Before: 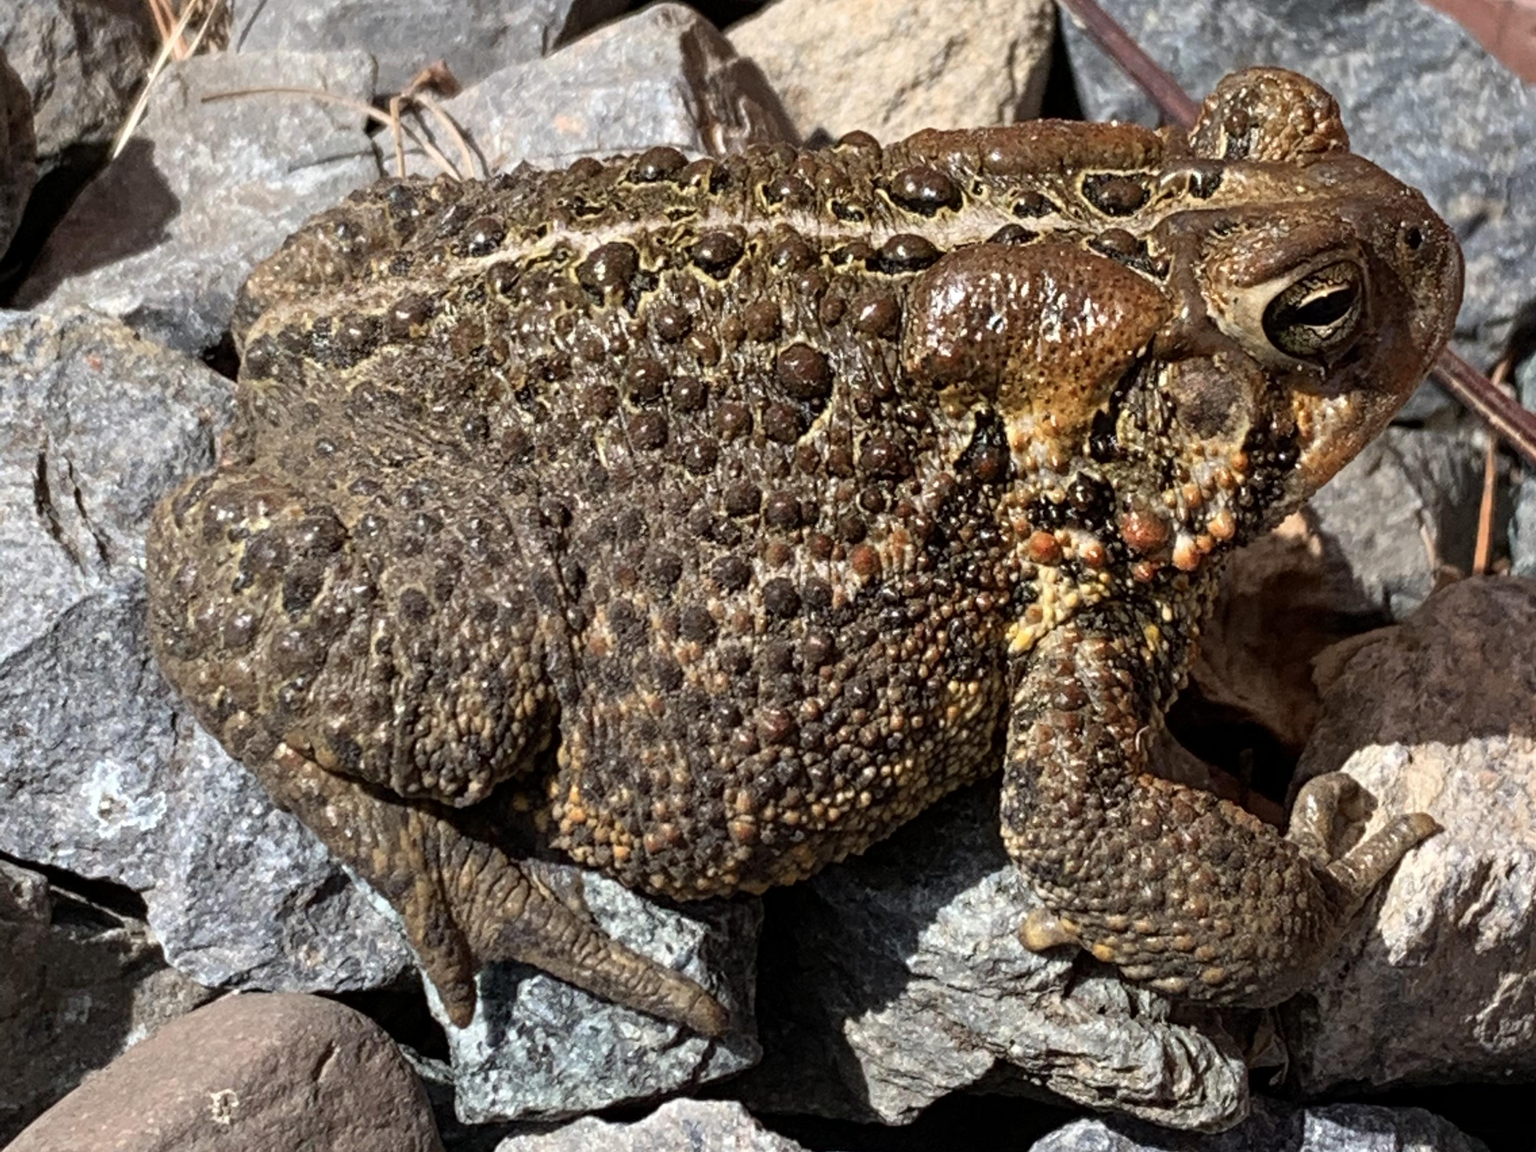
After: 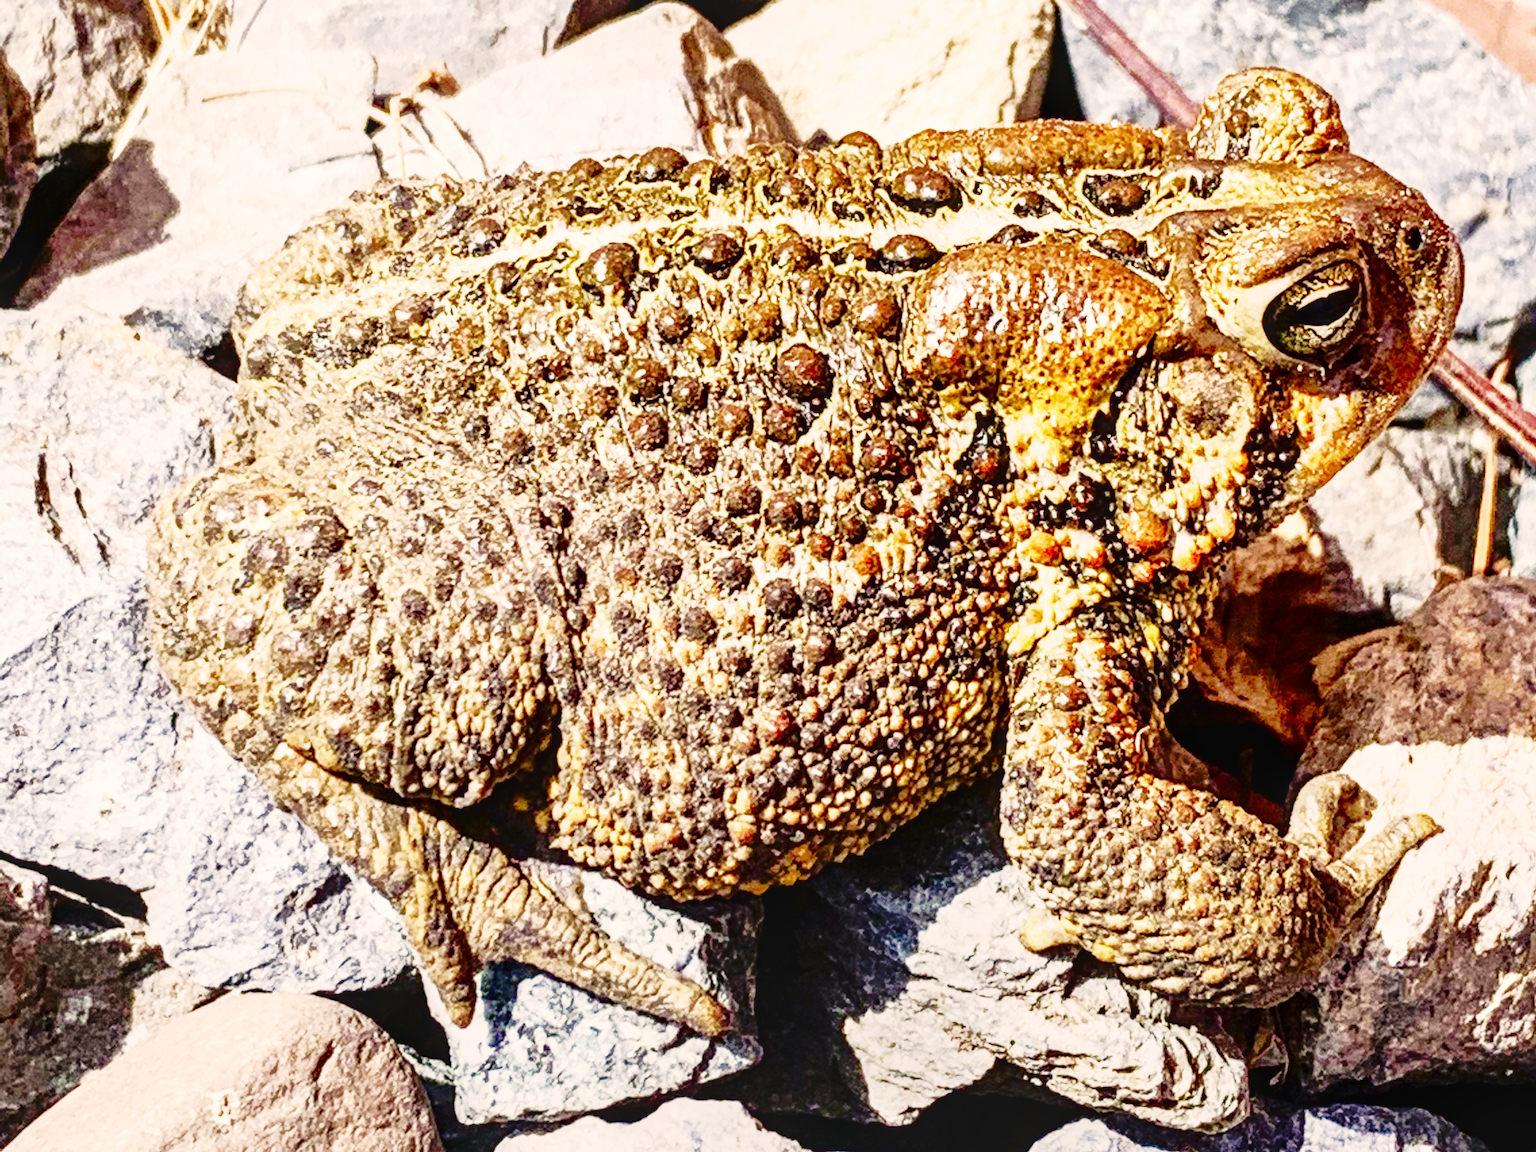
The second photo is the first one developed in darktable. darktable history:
local contrast: on, module defaults
shadows and highlights: on, module defaults
exposure: exposure 0.295 EV, compensate highlight preservation false
contrast brightness saturation: brightness -0.201, saturation 0.075
tone equalizer: -7 EV 0.162 EV, -6 EV 0.565 EV, -5 EV 1.16 EV, -4 EV 1.32 EV, -3 EV 1.18 EV, -2 EV 0.6 EV, -1 EV 0.164 EV, edges refinement/feathering 500, mask exposure compensation -1.57 EV, preserve details no
color correction: highlights a* 3.68, highlights b* 5.15
base curve: curves: ch0 [(0, 0) (0.026, 0.03) (0.109, 0.232) (0.351, 0.748) (0.669, 0.968) (1, 1)], preserve colors none
color balance rgb: shadows lift › chroma 2.99%, shadows lift › hue 279.11°, perceptual saturation grading › global saturation 20%, perceptual saturation grading › highlights -25.11%, perceptual saturation grading › shadows 25.416%, perceptual brilliance grading › global brilliance 2.692%, perceptual brilliance grading › highlights -3.356%, perceptual brilliance grading › shadows 3.489%, global vibrance 20%
